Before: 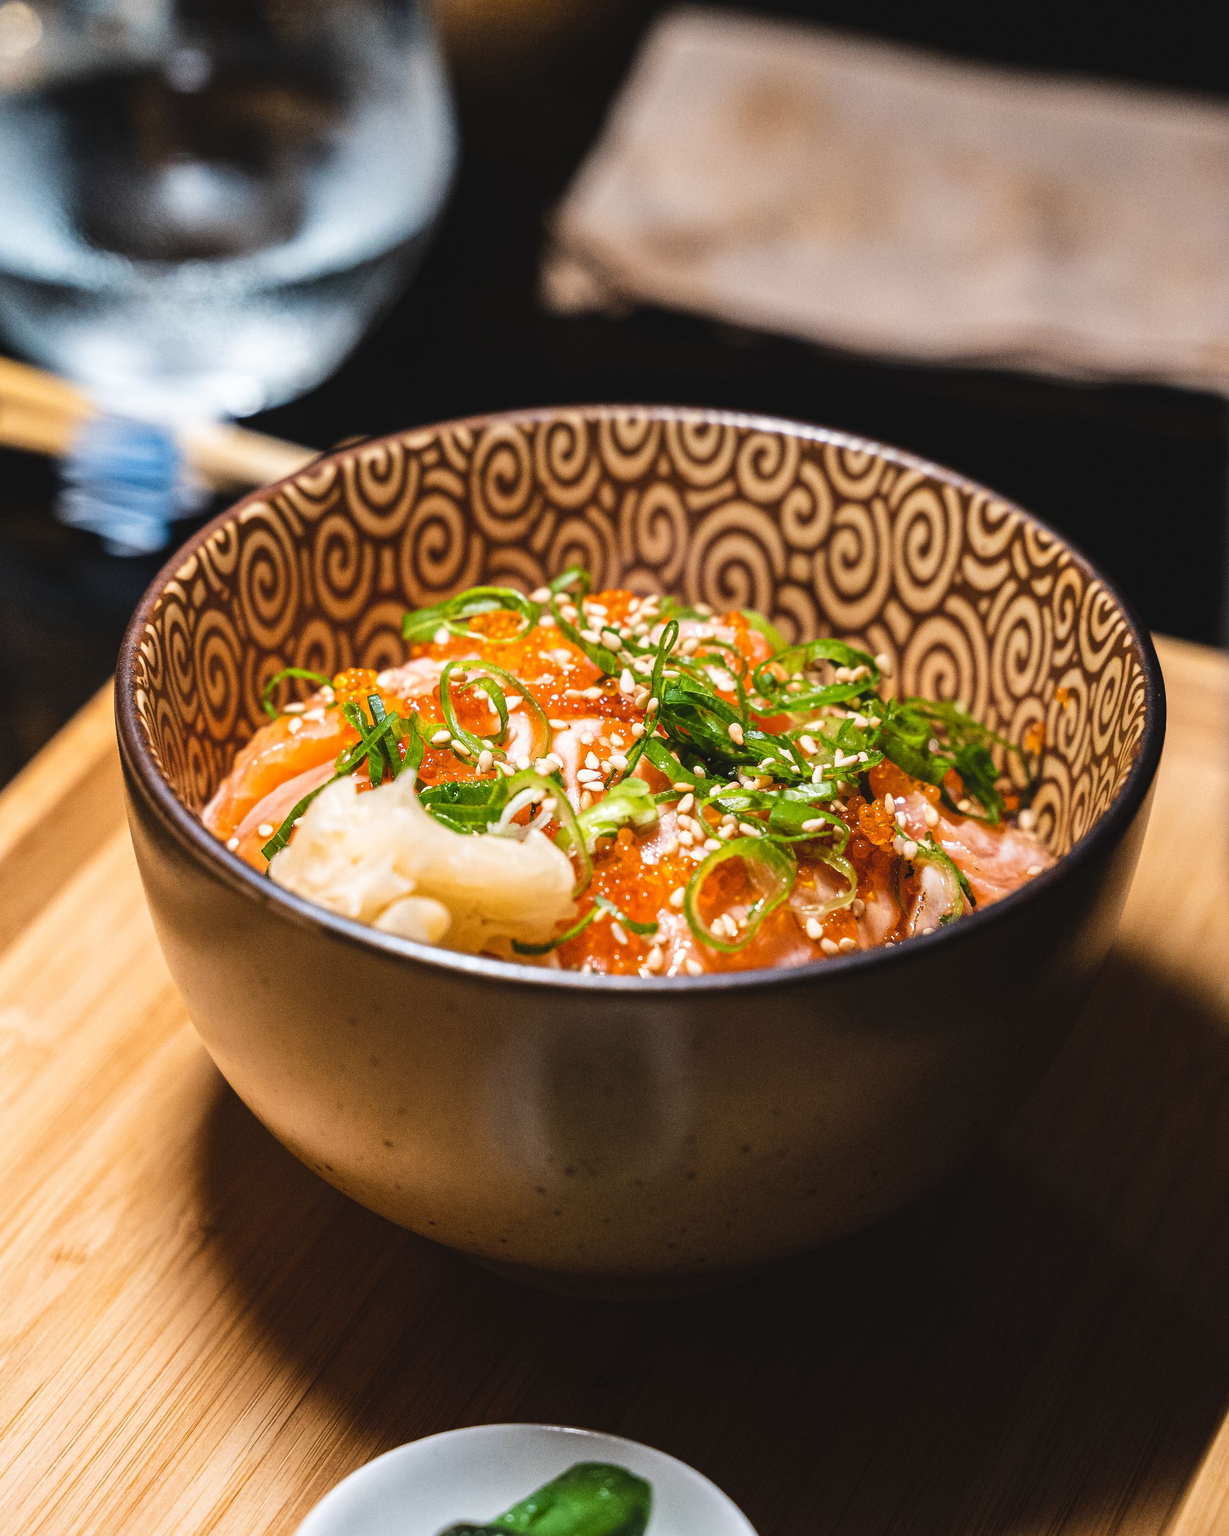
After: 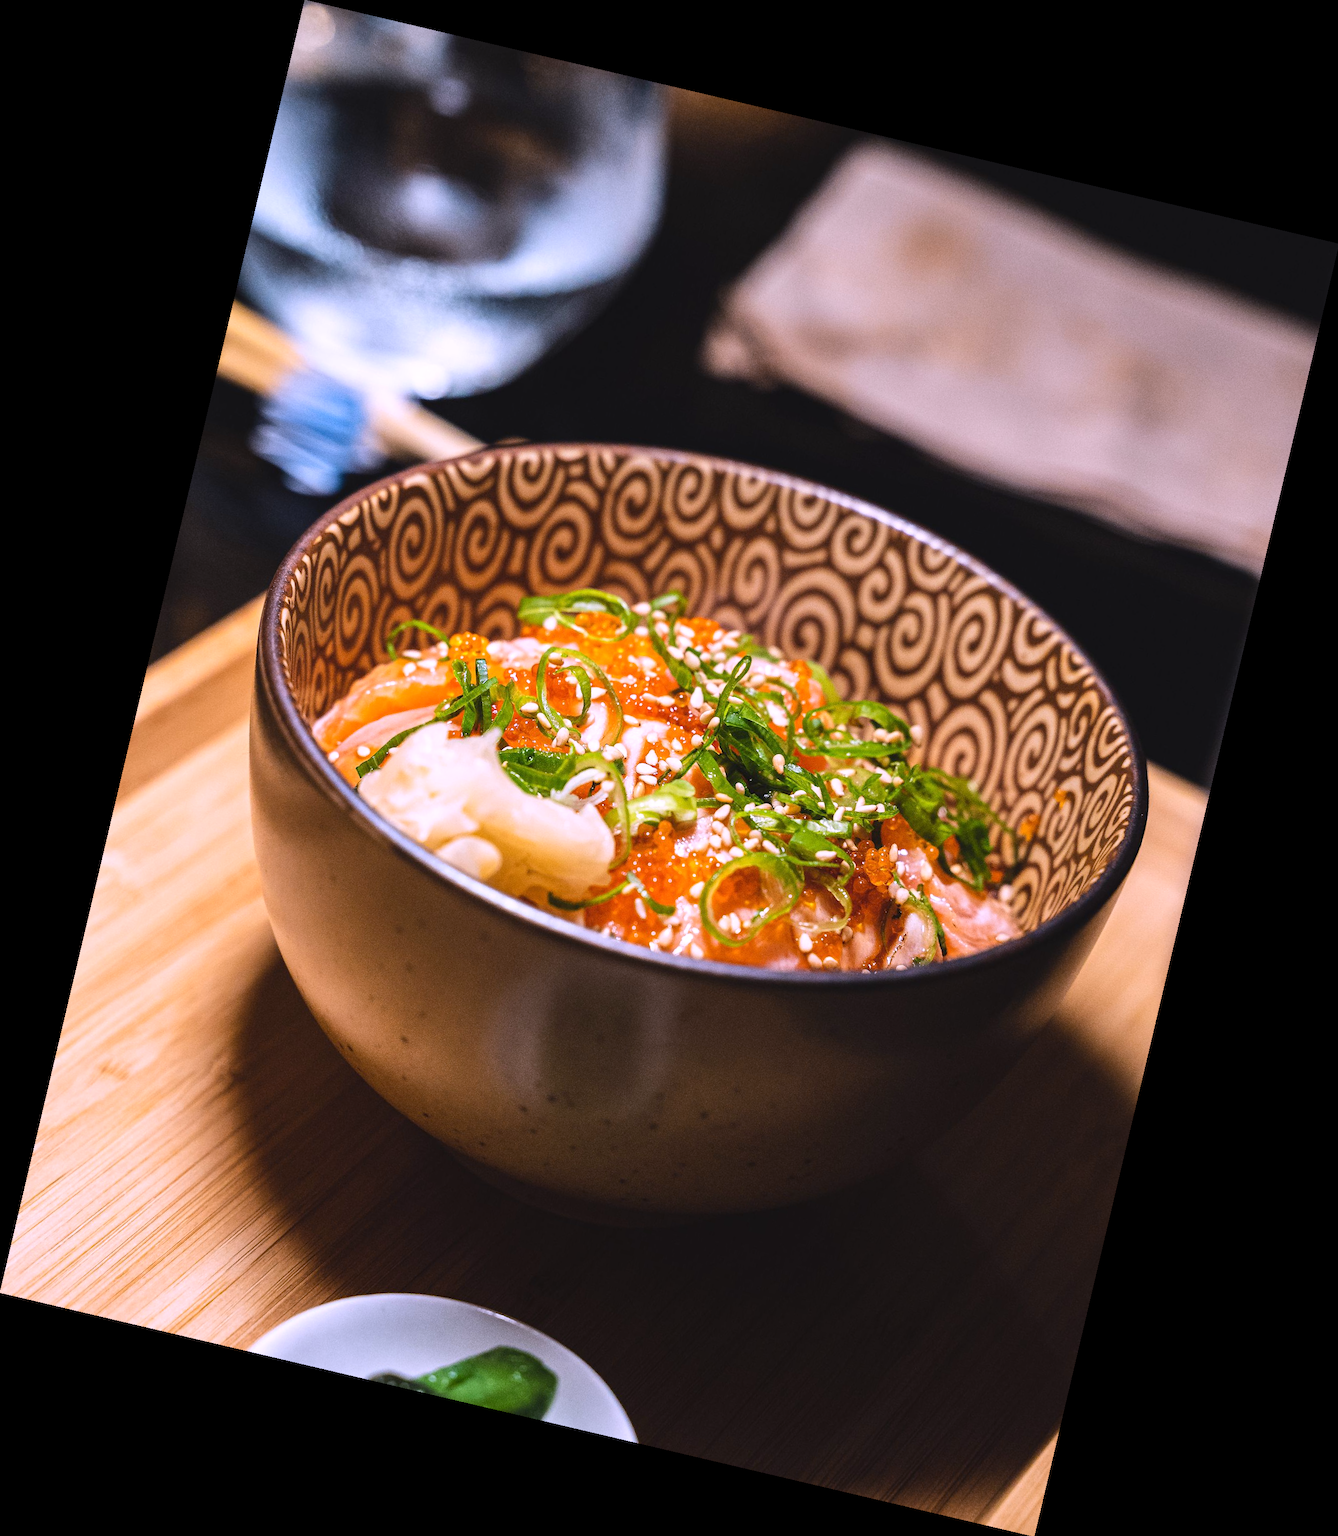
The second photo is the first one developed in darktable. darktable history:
white balance: red 1.042, blue 1.17
rotate and perspective: rotation 13.27°, automatic cropping off
